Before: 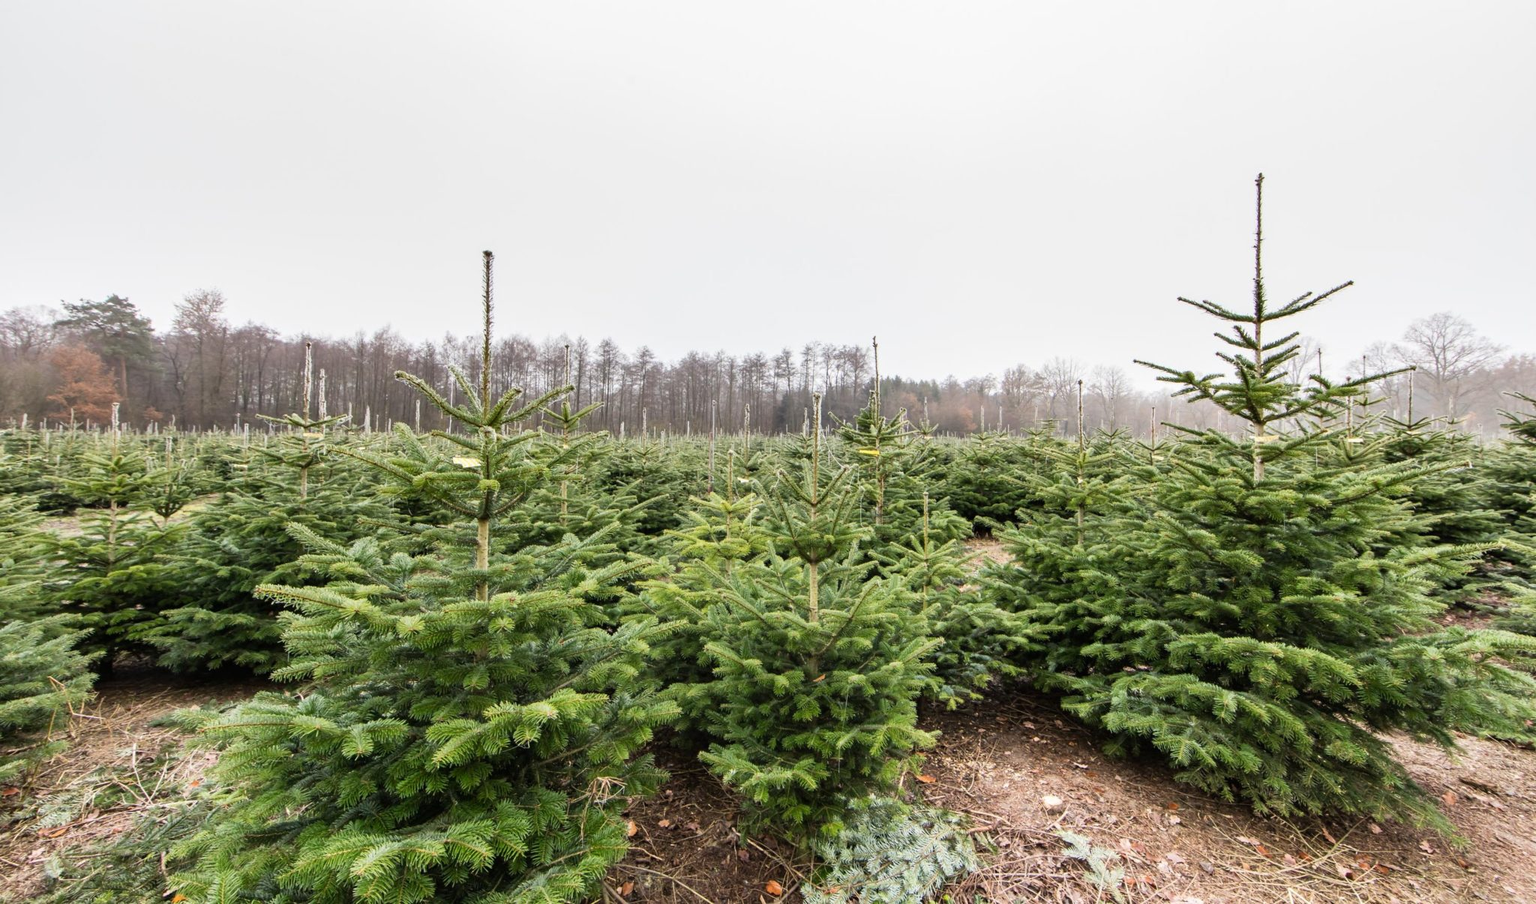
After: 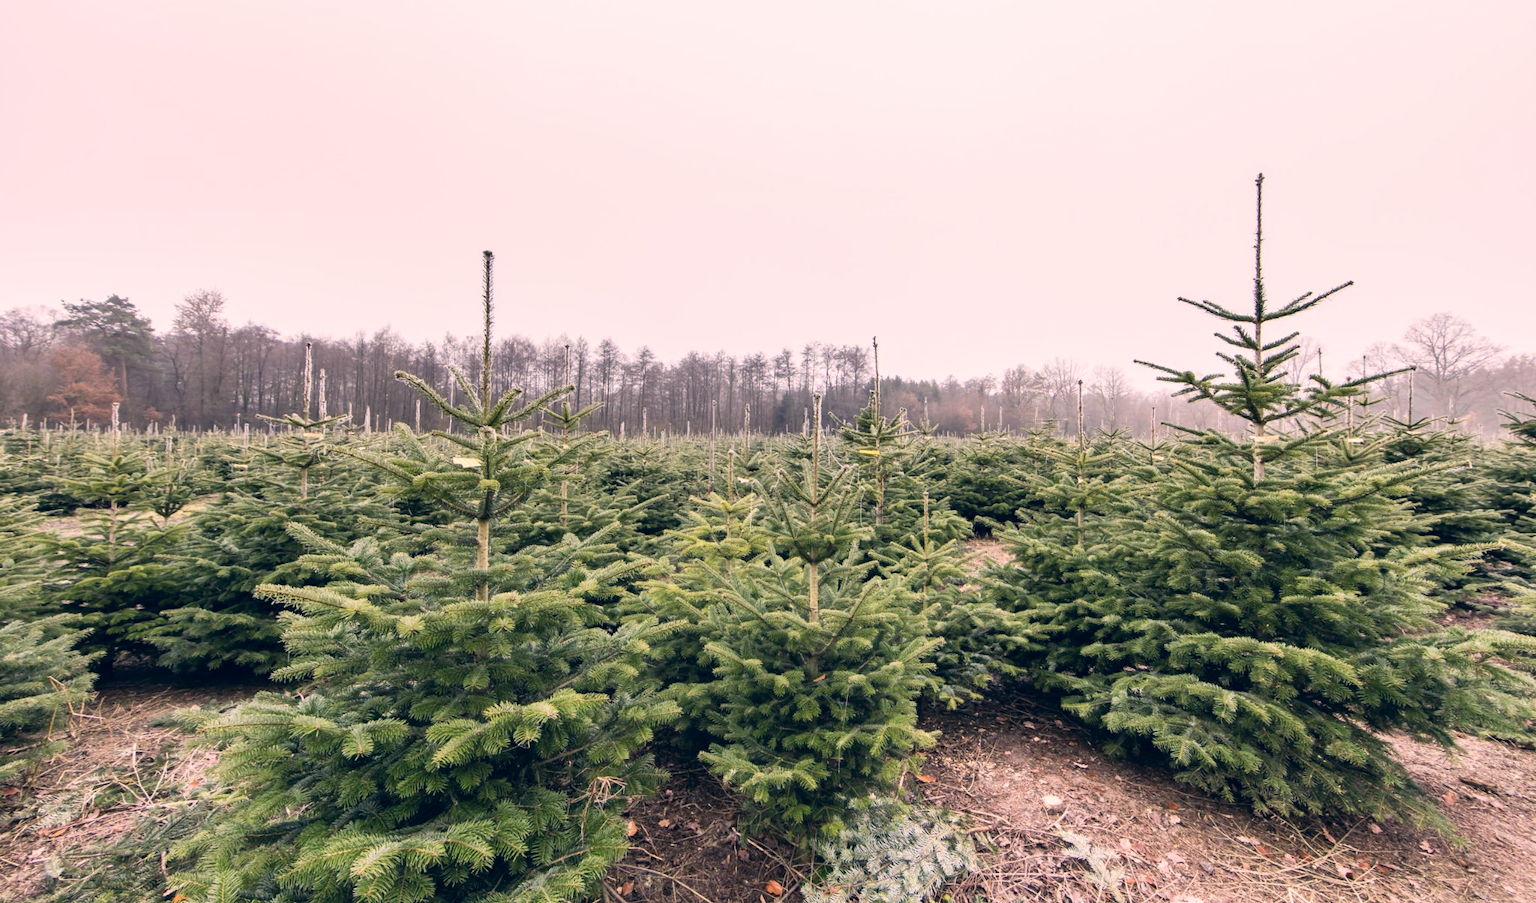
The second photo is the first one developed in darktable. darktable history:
color correction: highlights a* 14.06, highlights b* 5.82, shadows a* -5.12, shadows b* -15.69, saturation 0.85
